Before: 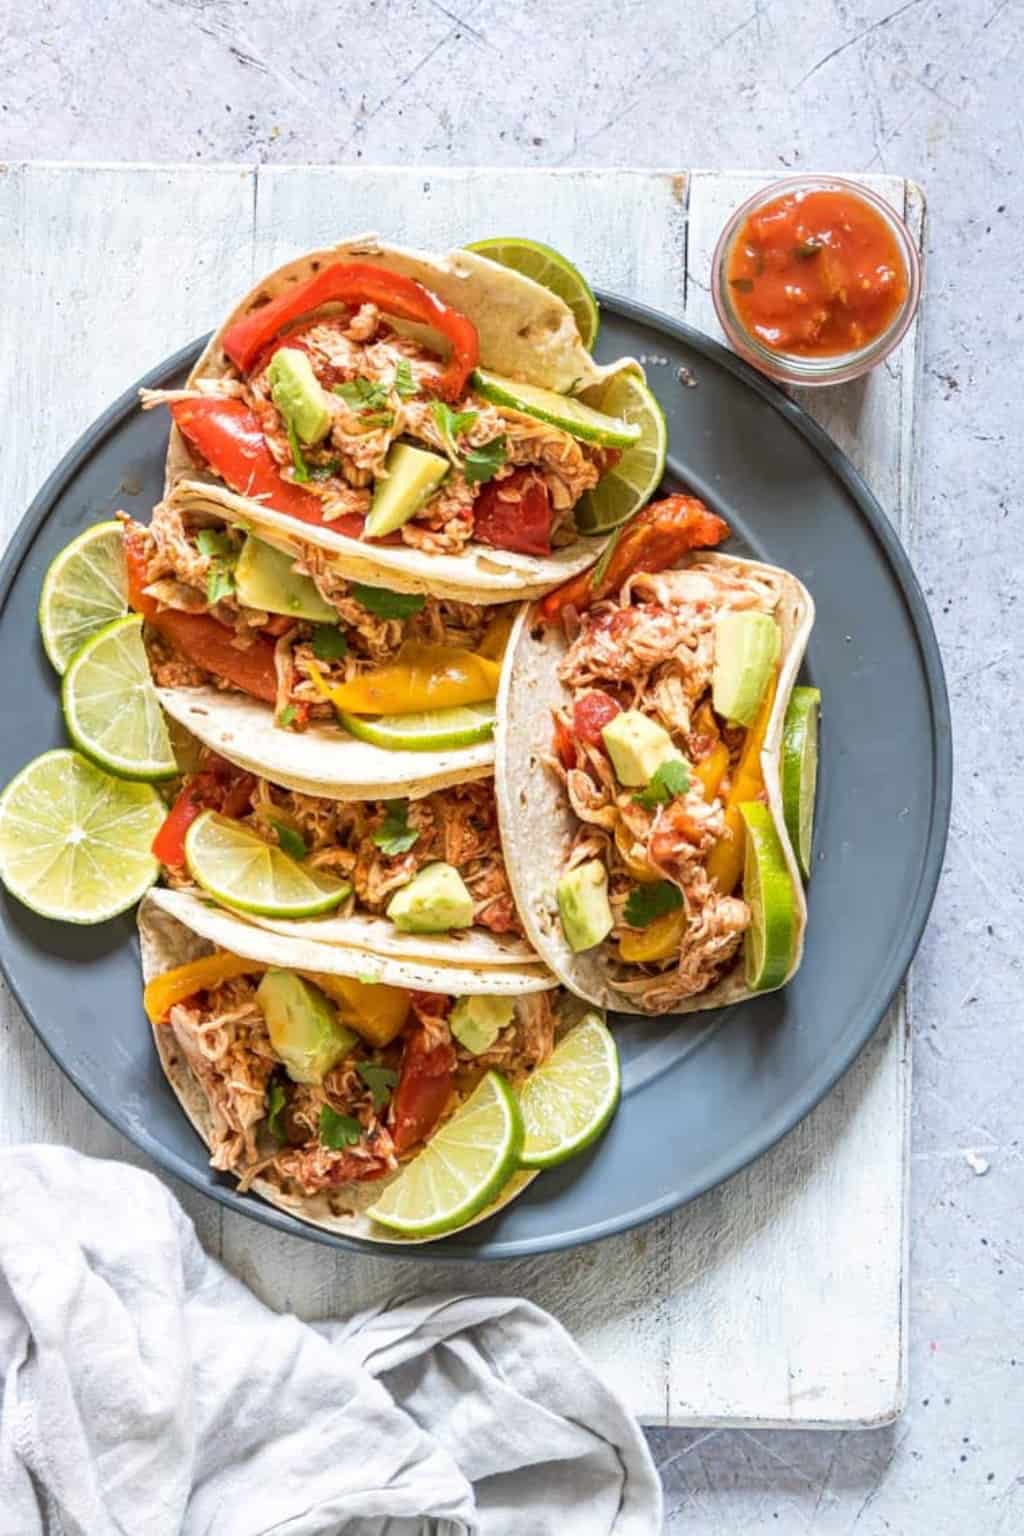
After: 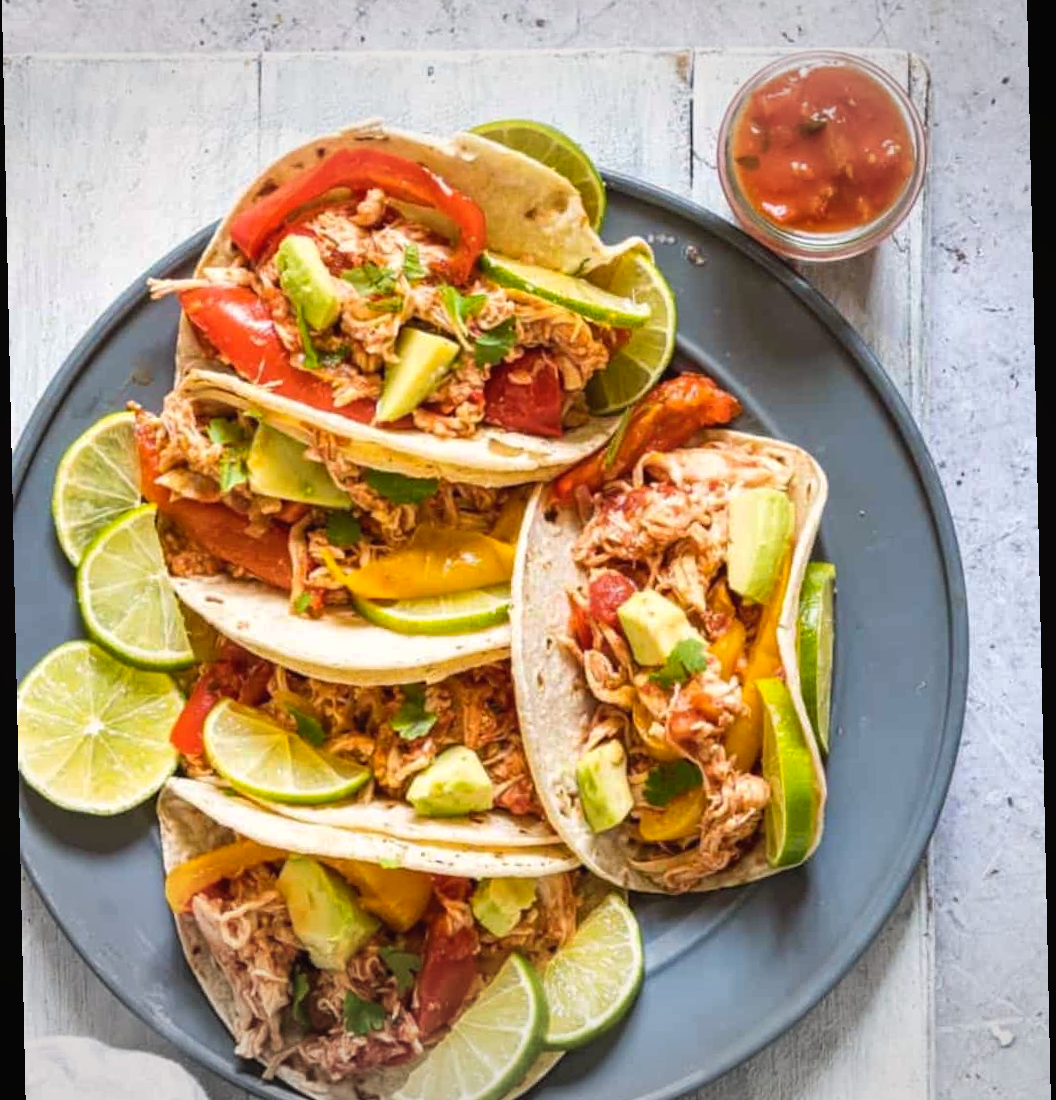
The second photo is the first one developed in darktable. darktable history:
crop and rotate: top 8.293%, bottom 20.996%
rotate and perspective: rotation -1.24°, automatic cropping off
vignetting: fall-off start 100%, brightness -0.282, width/height ratio 1.31
color balance rgb: shadows lift › chroma 2%, shadows lift › hue 50°, power › hue 60°, highlights gain › chroma 1%, highlights gain › hue 60°, global offset › luminance 0.25%, global vibrance 30%
